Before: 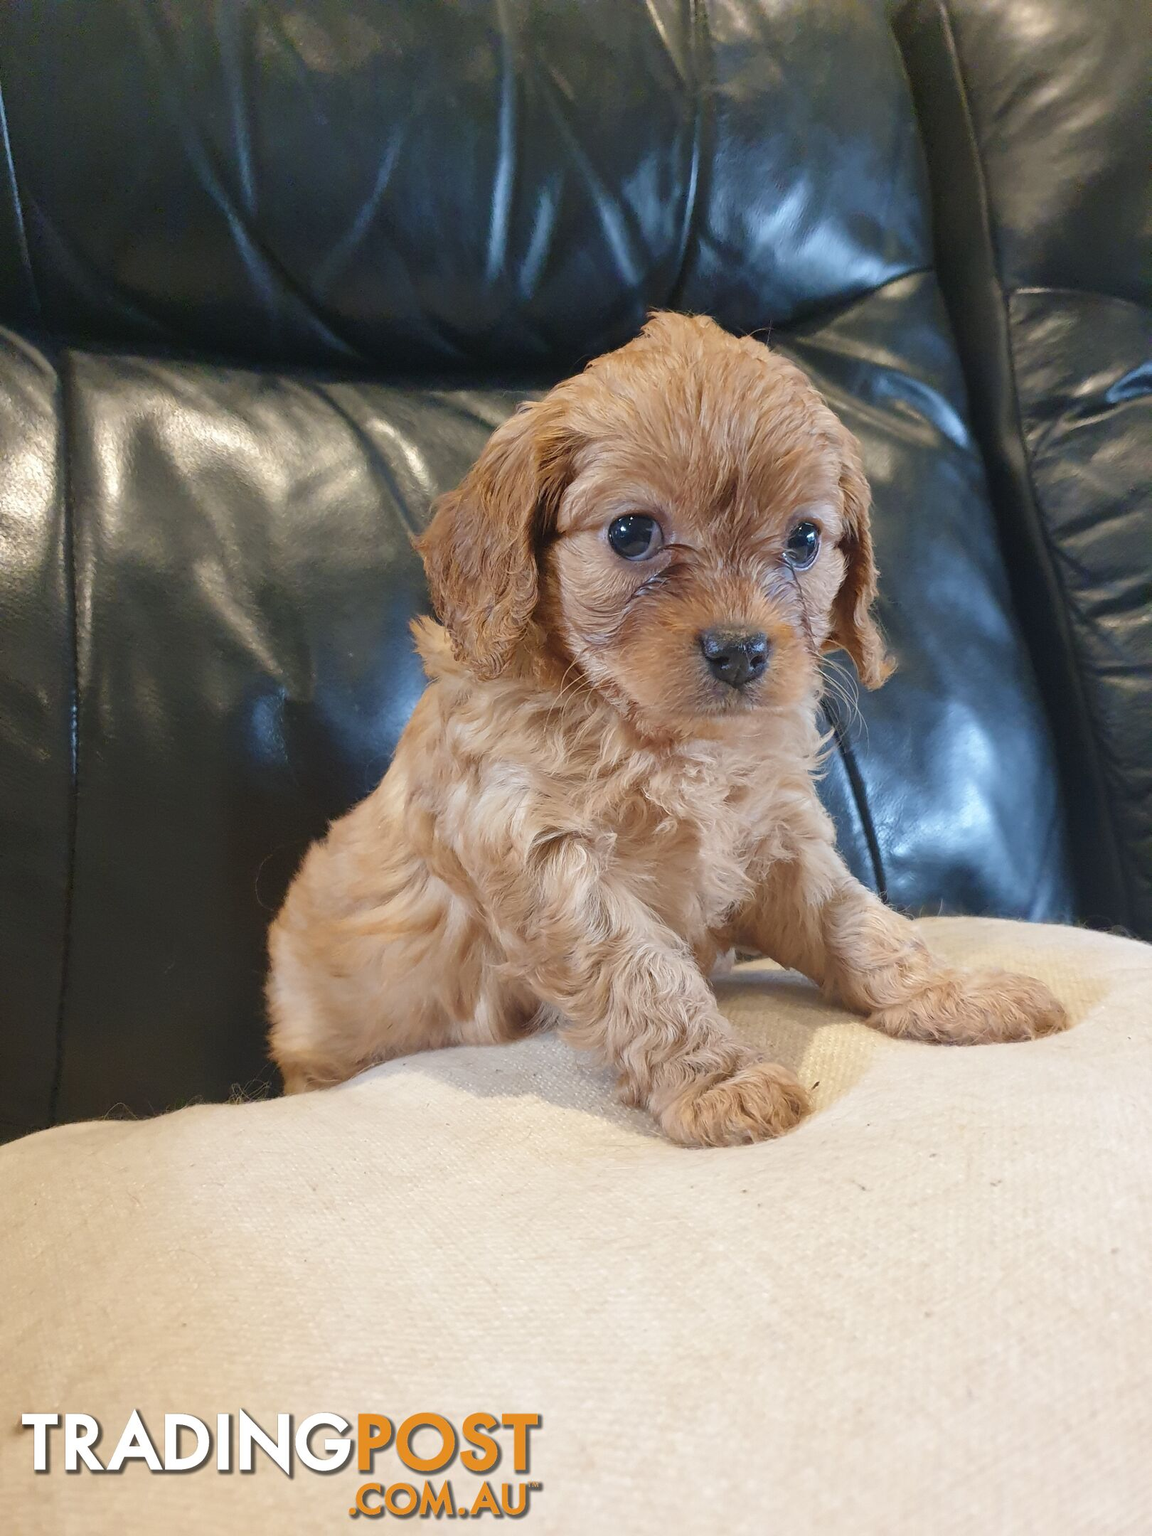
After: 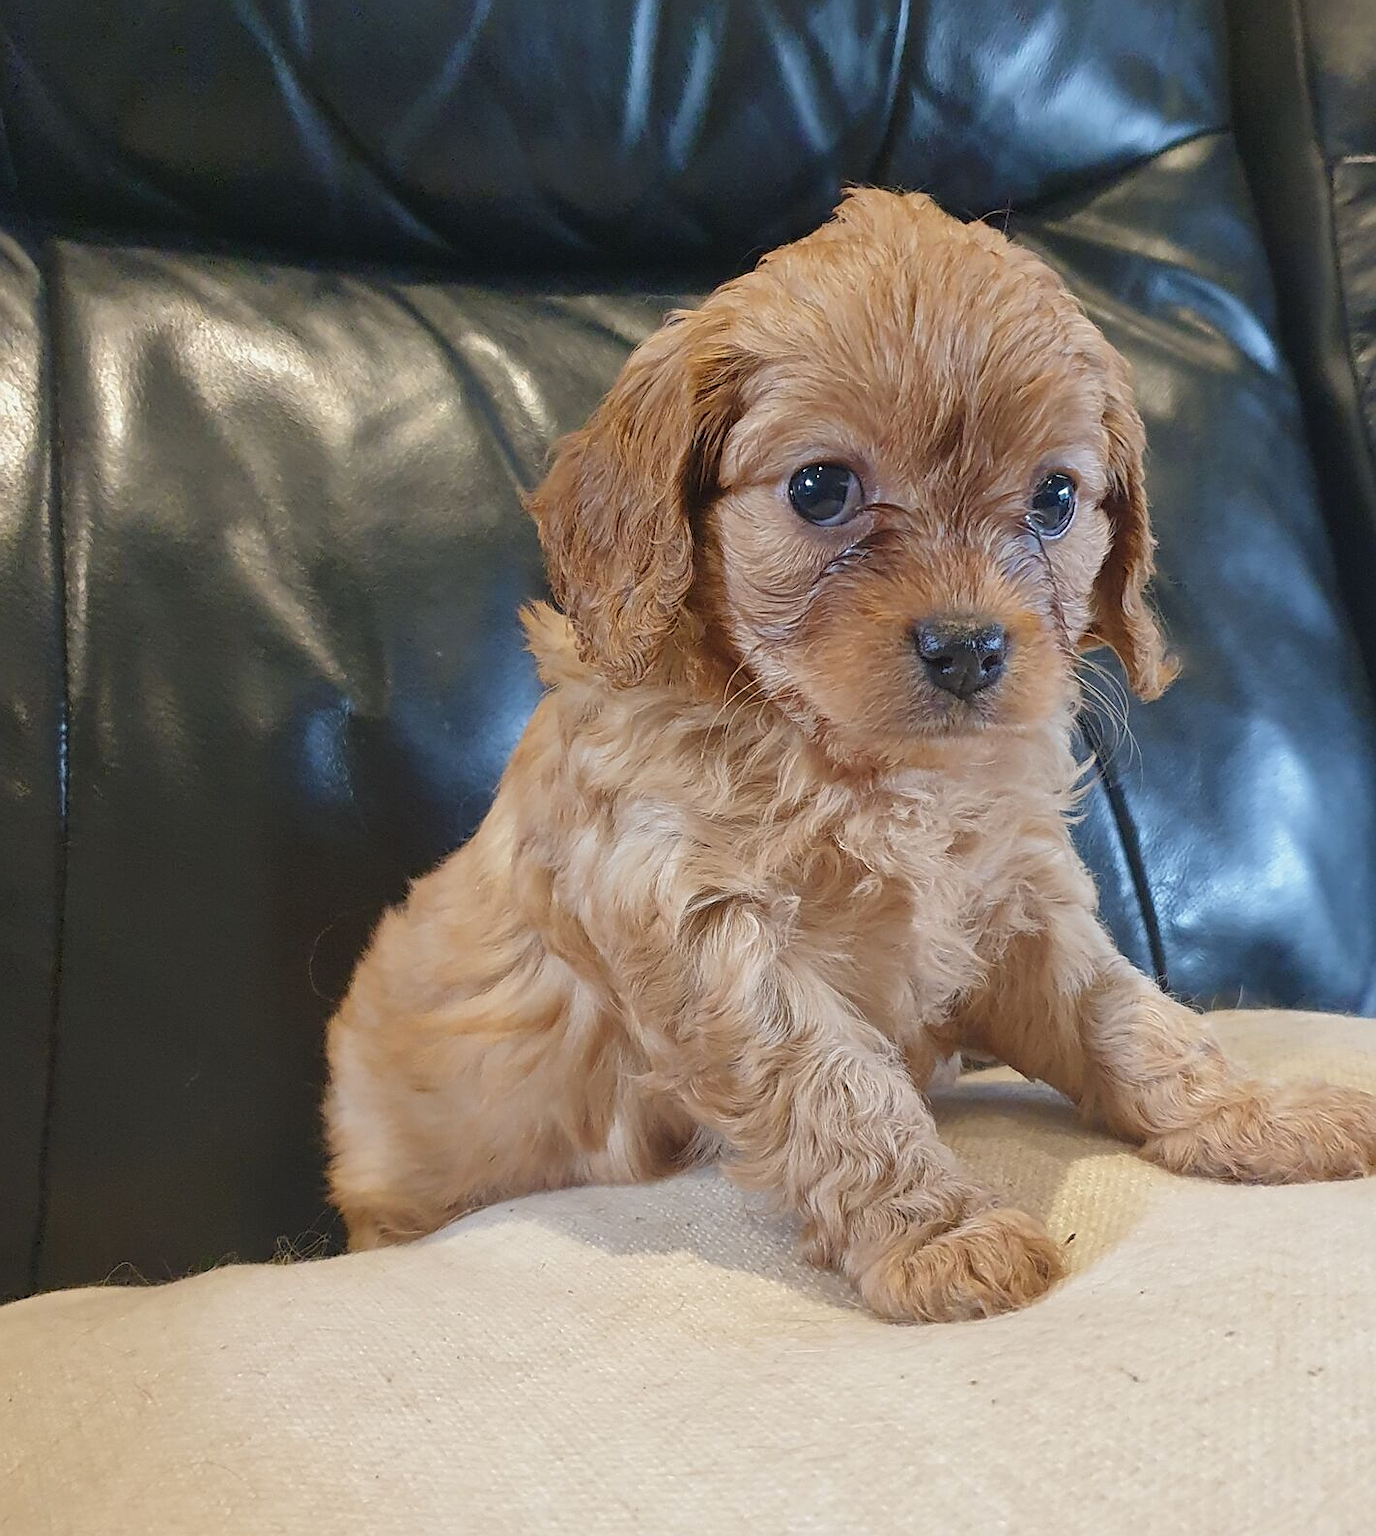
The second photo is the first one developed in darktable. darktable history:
shadows and highlights: shadows 25, white point adjustment -3, highlights -30
sharpen: on, module defaults
crop and rotate: left 2.425%, top 11.305%, right 9.6%, bottom 15.08%
